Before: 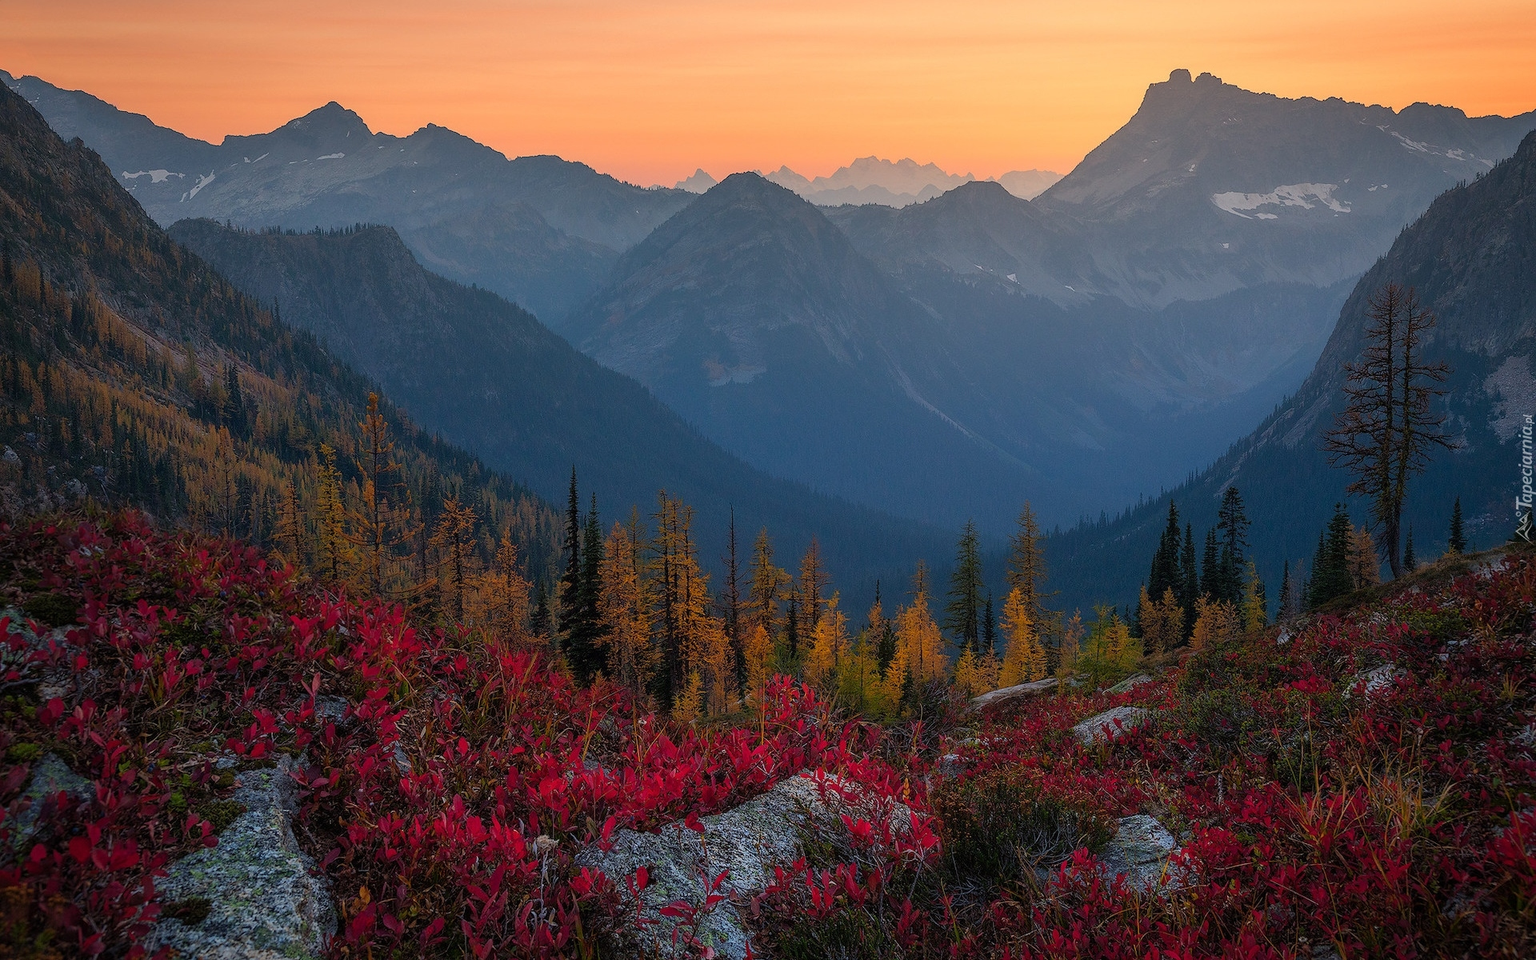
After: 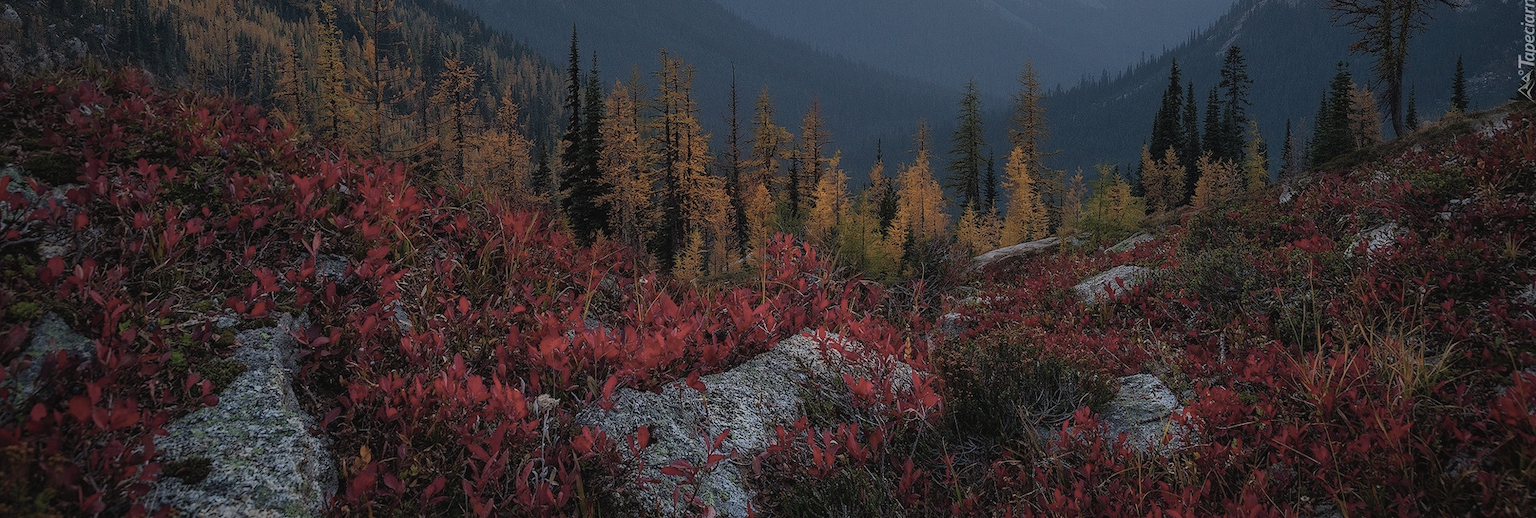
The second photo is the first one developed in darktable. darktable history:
crop and rotate: top 46.023%, right 0.109%
vignetting: fall-off radius 81.3%, brightness -0.313, saturation -0.052, center (0, 0.007), dithering 16-bit output
contrast brightness saturation: contrast -0.05, saturation -0.402
